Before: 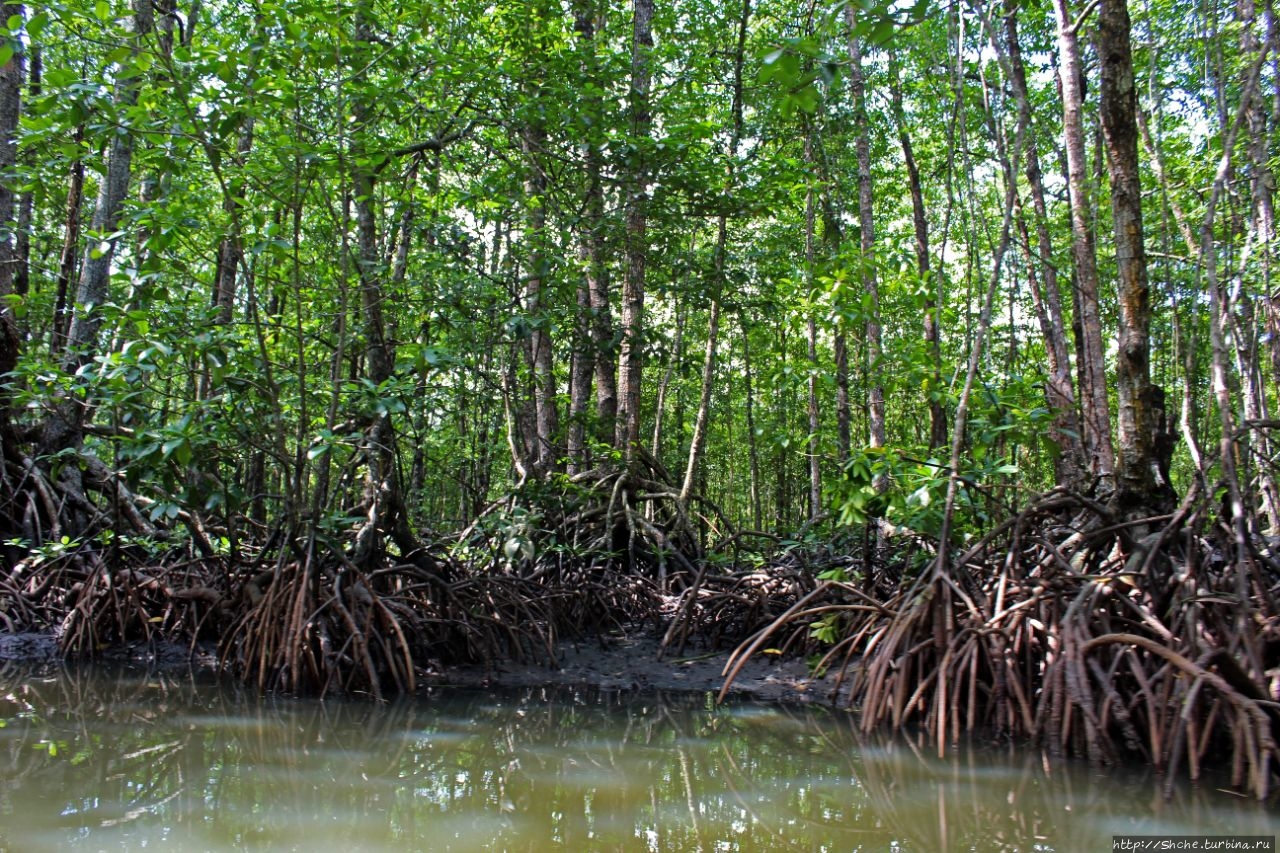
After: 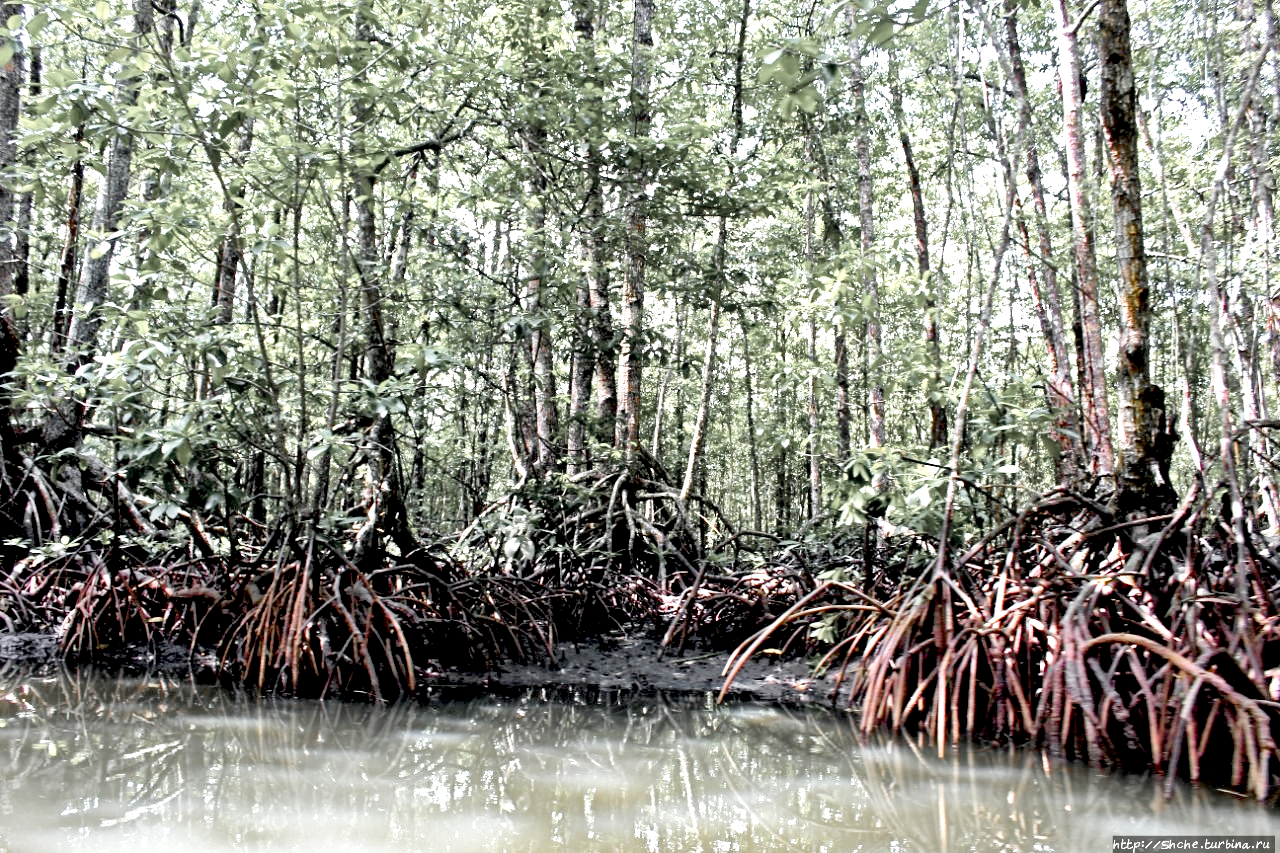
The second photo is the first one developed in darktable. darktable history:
local contrast: mode bilateral grid, contrast 20, coarseness 50, detail 171%, midtone range 0.2
exposure: black level correction 0.01, exposure 1 EV, compensate highlight preservation false
base curve: curves: ch0 [(0, 0) (0.204, 0.334) (0.55, 0.733) (1, 1)], preserve colors none
color zones: curves: ch1 [(0, 0.638) (0.193, 0.442) (0.286, 0.15) (0.429, 0.14) (0.571, 0.142) (0.714, 0.154) (0.857, 0.175) (1, 0.638)]
